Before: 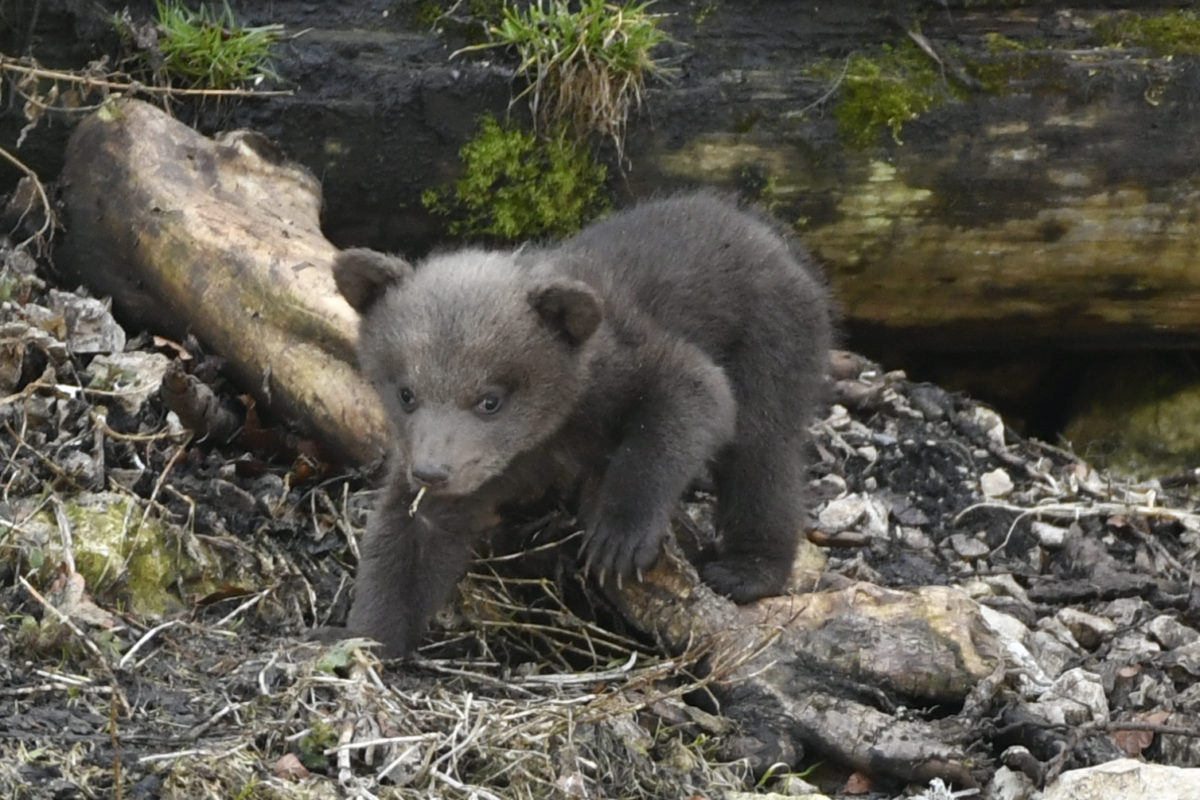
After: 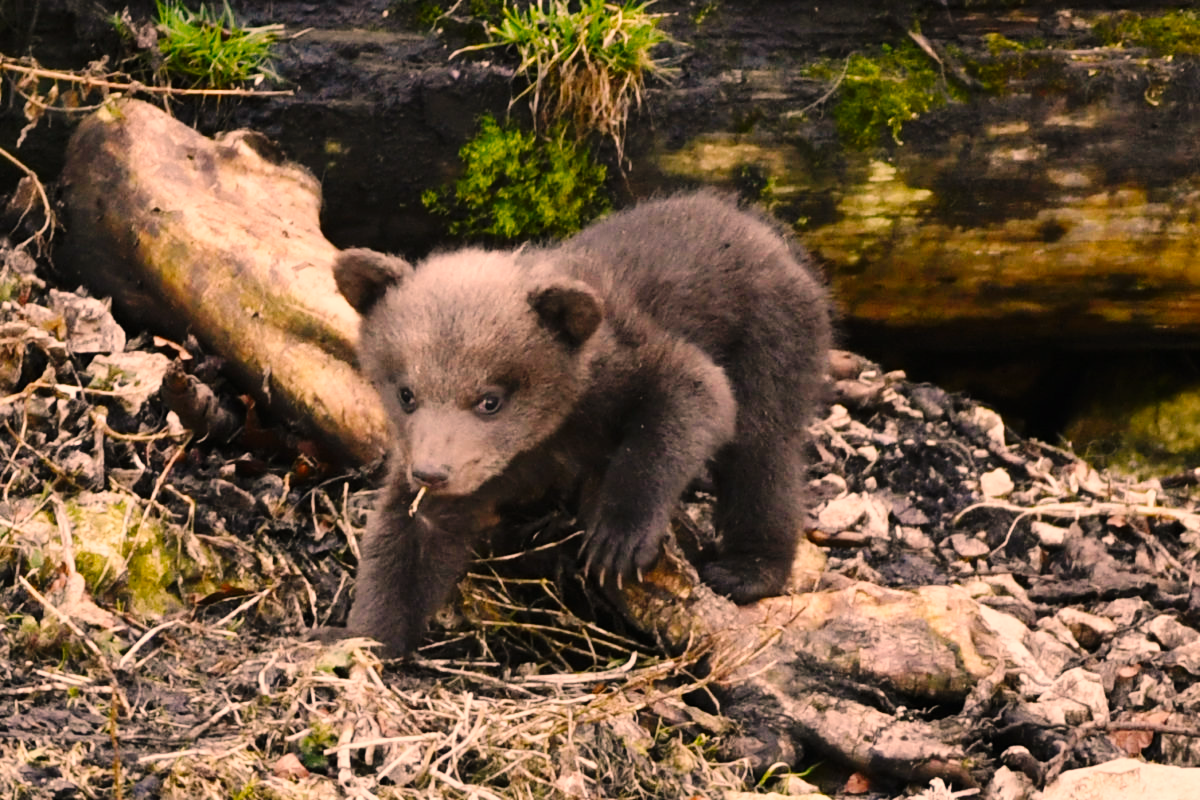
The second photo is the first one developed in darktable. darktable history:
base curve: curves: ch0 [(0, 0) (0.036, 0.025) (0.121, 0.166) (0.206, 0.329) (0.605, 0.79) (1, 1)], preserve colors none
color correction: highlights a* 21.88, highlights b* 22.25
